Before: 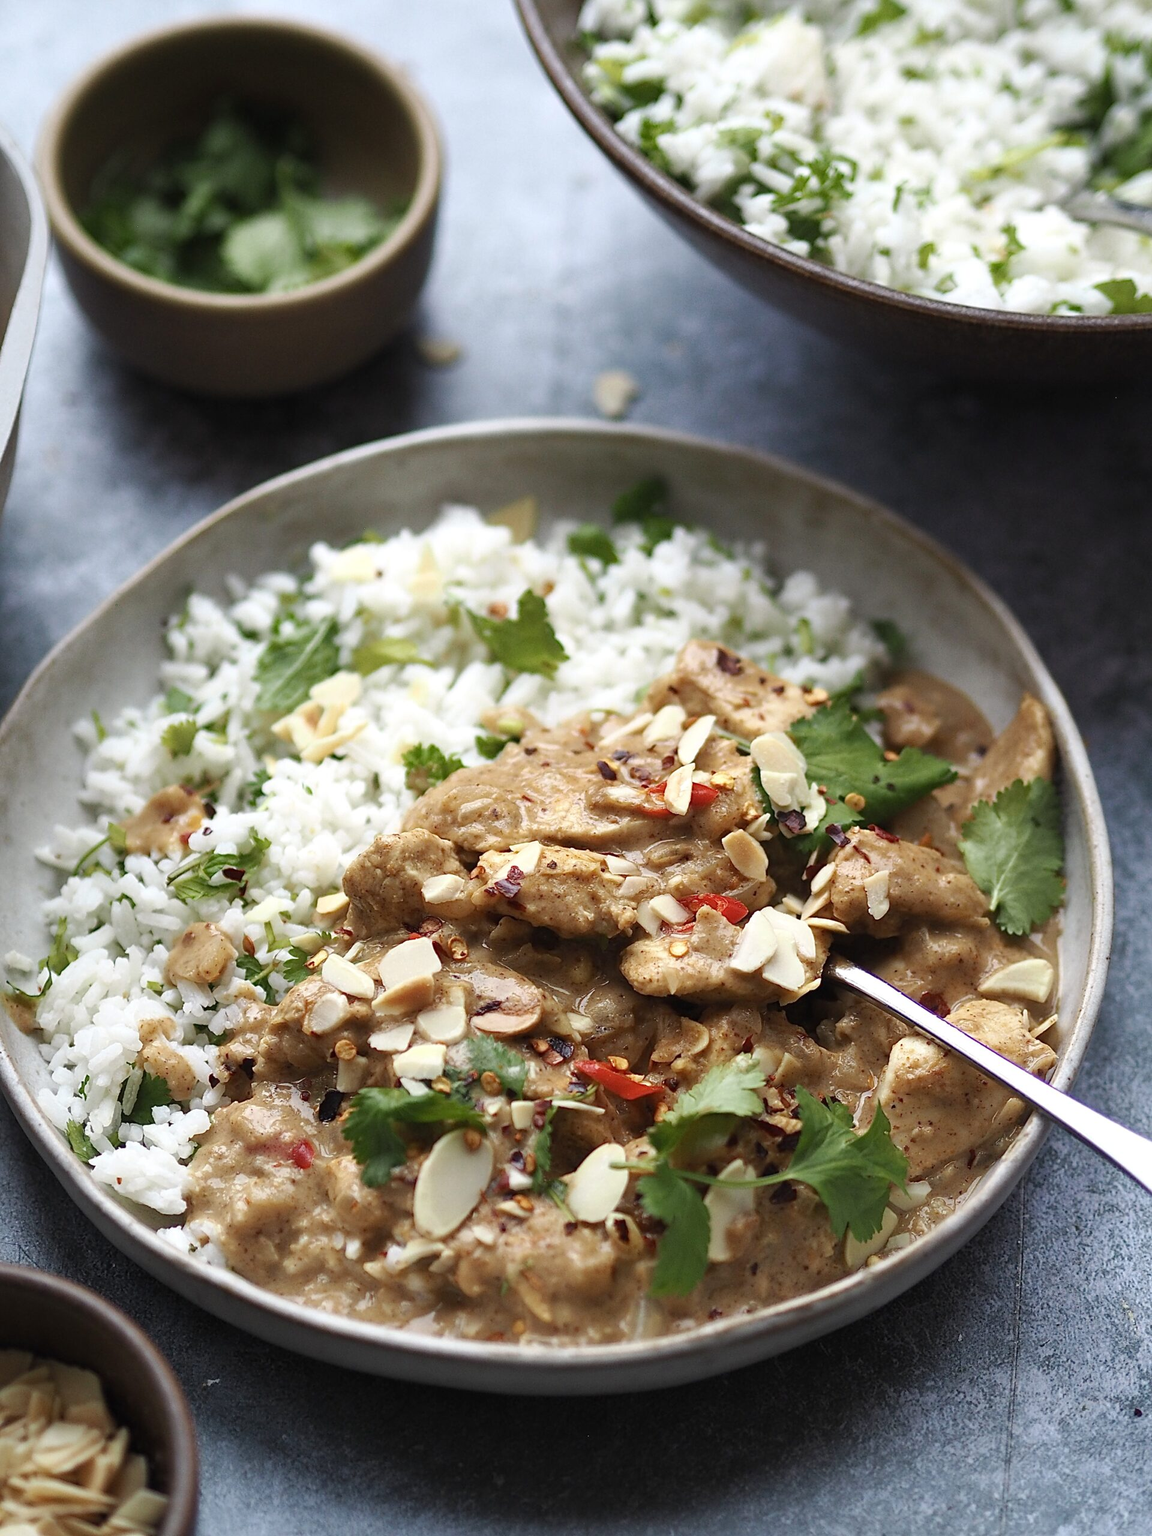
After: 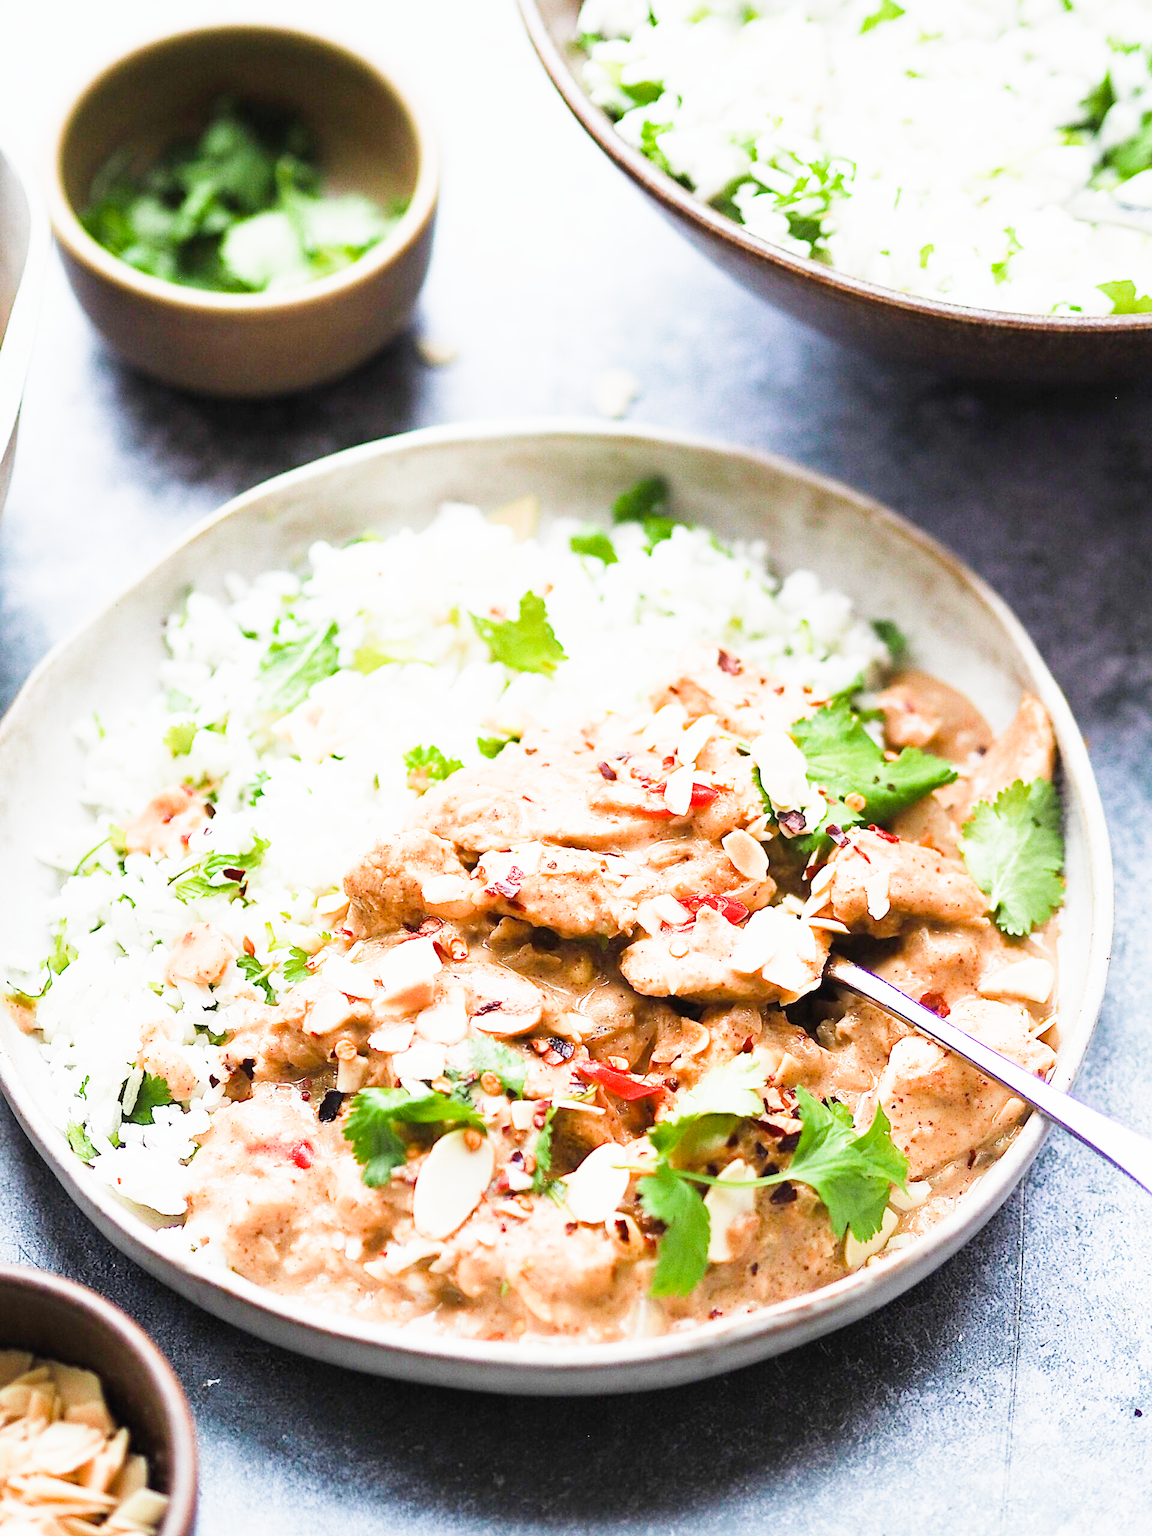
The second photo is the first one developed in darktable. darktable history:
sigmoid: contrast 1.8
exposure: black level correction 0, exposure 2.327 EV, compensate exposure bias true, compensate highlight preservation false
